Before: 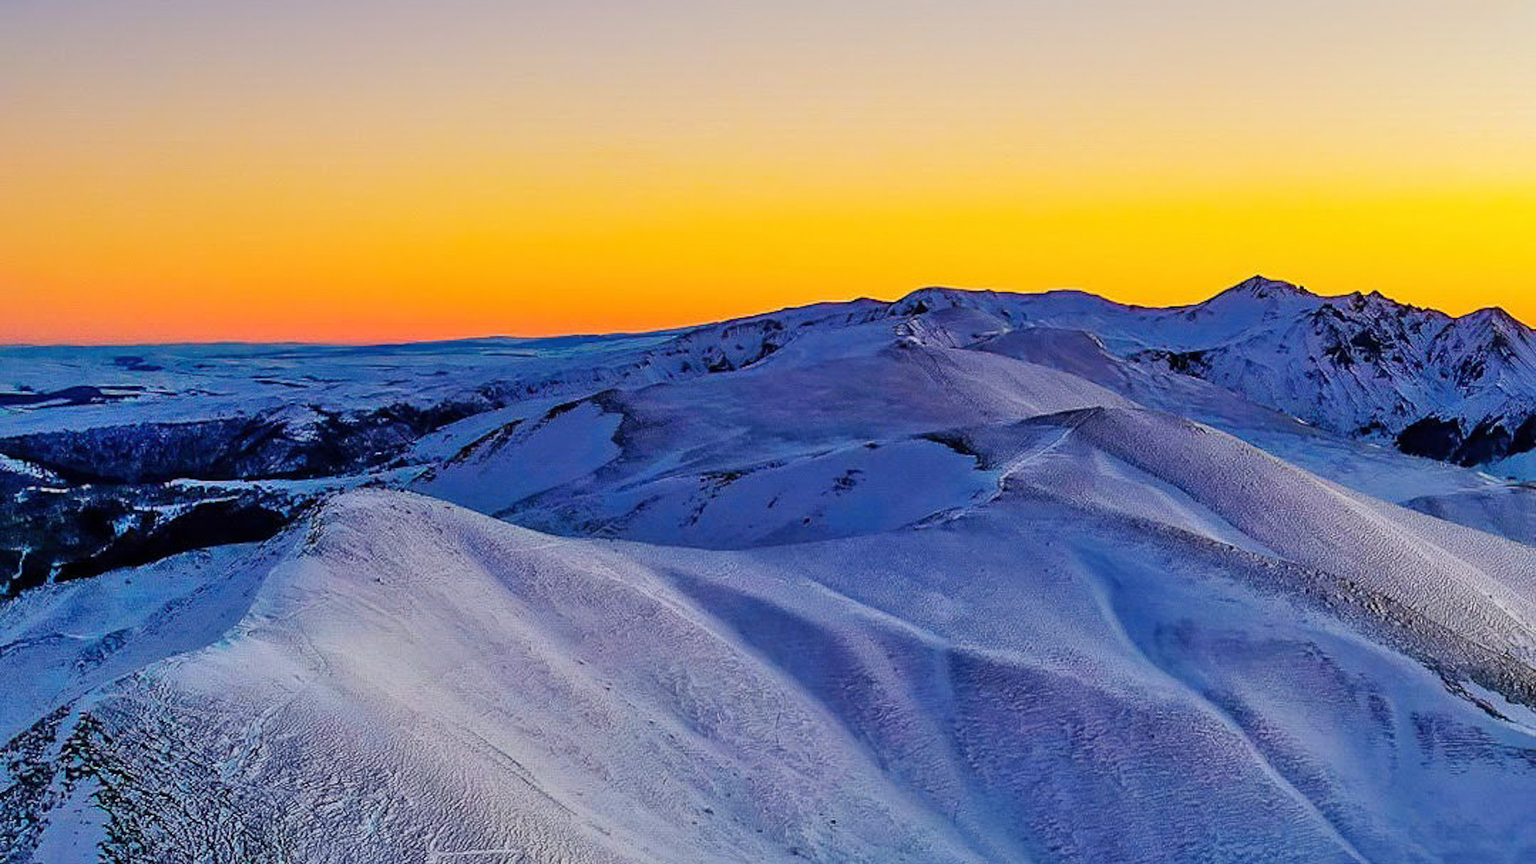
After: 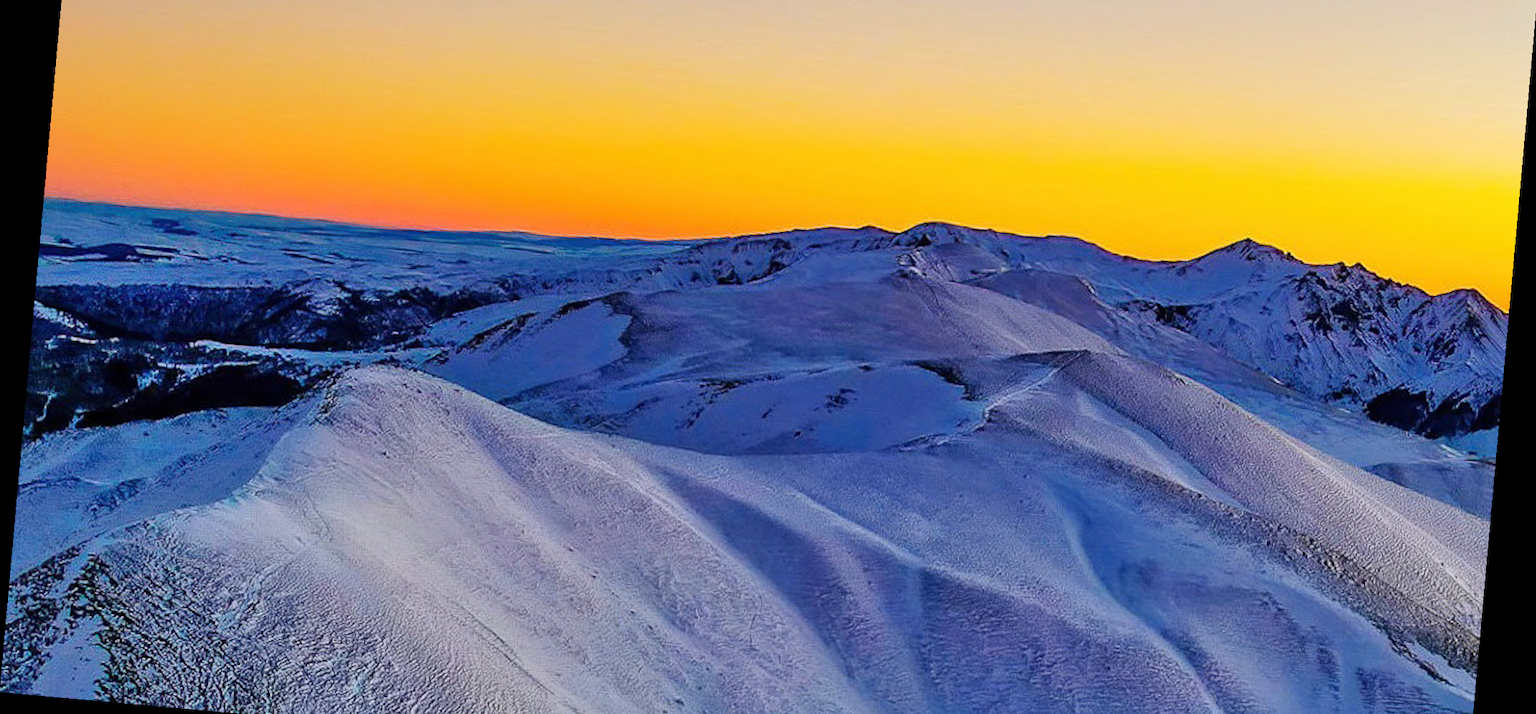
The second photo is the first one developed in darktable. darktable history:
crop: top 13.819%, bottom 11.169%
rotate and perspective: rotation 5.12°, automatic cropping off
